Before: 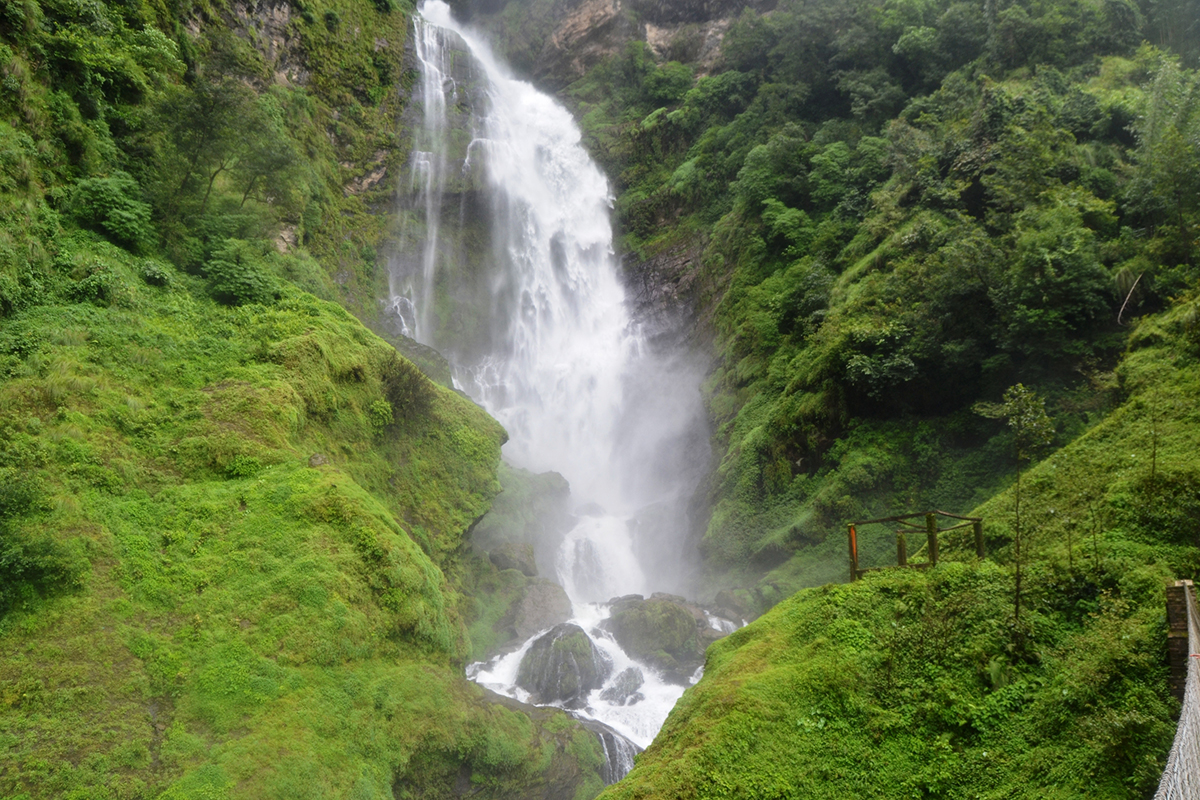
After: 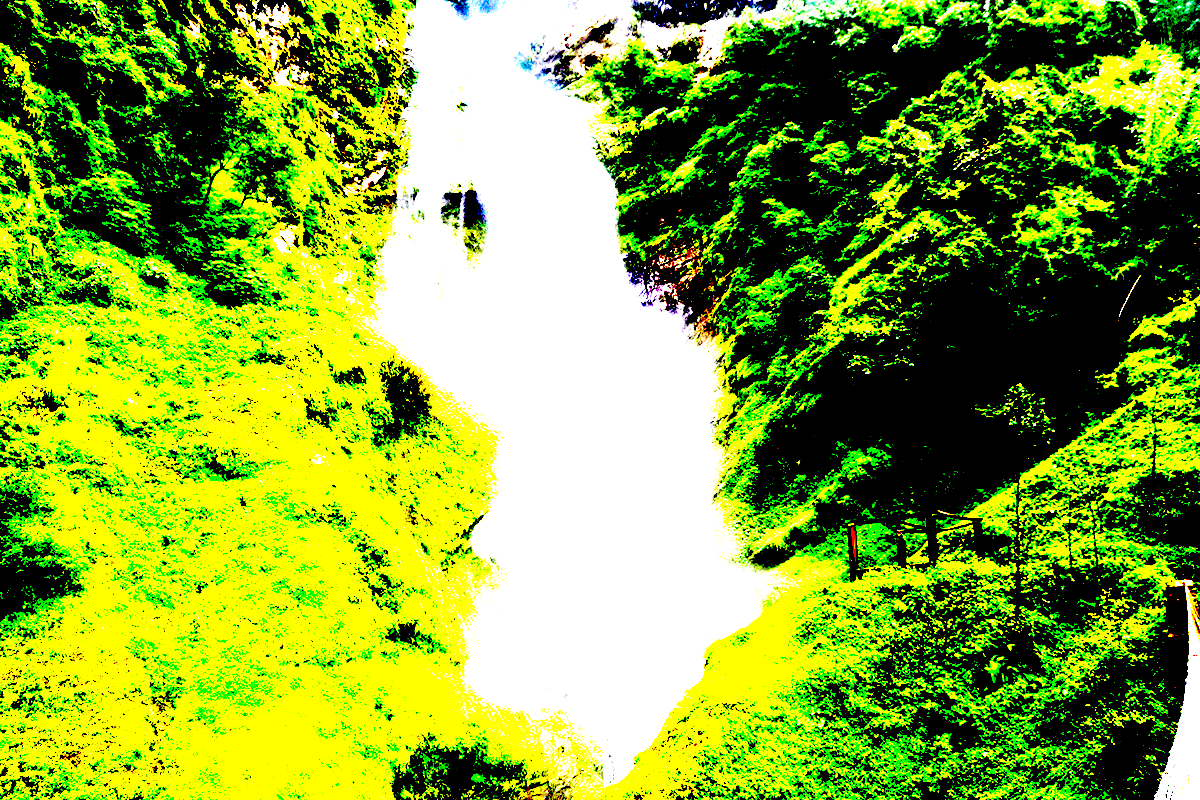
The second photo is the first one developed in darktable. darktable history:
exposure: black level correction 0.098, exposure 2.999 EV, compensate highlight preservation false
